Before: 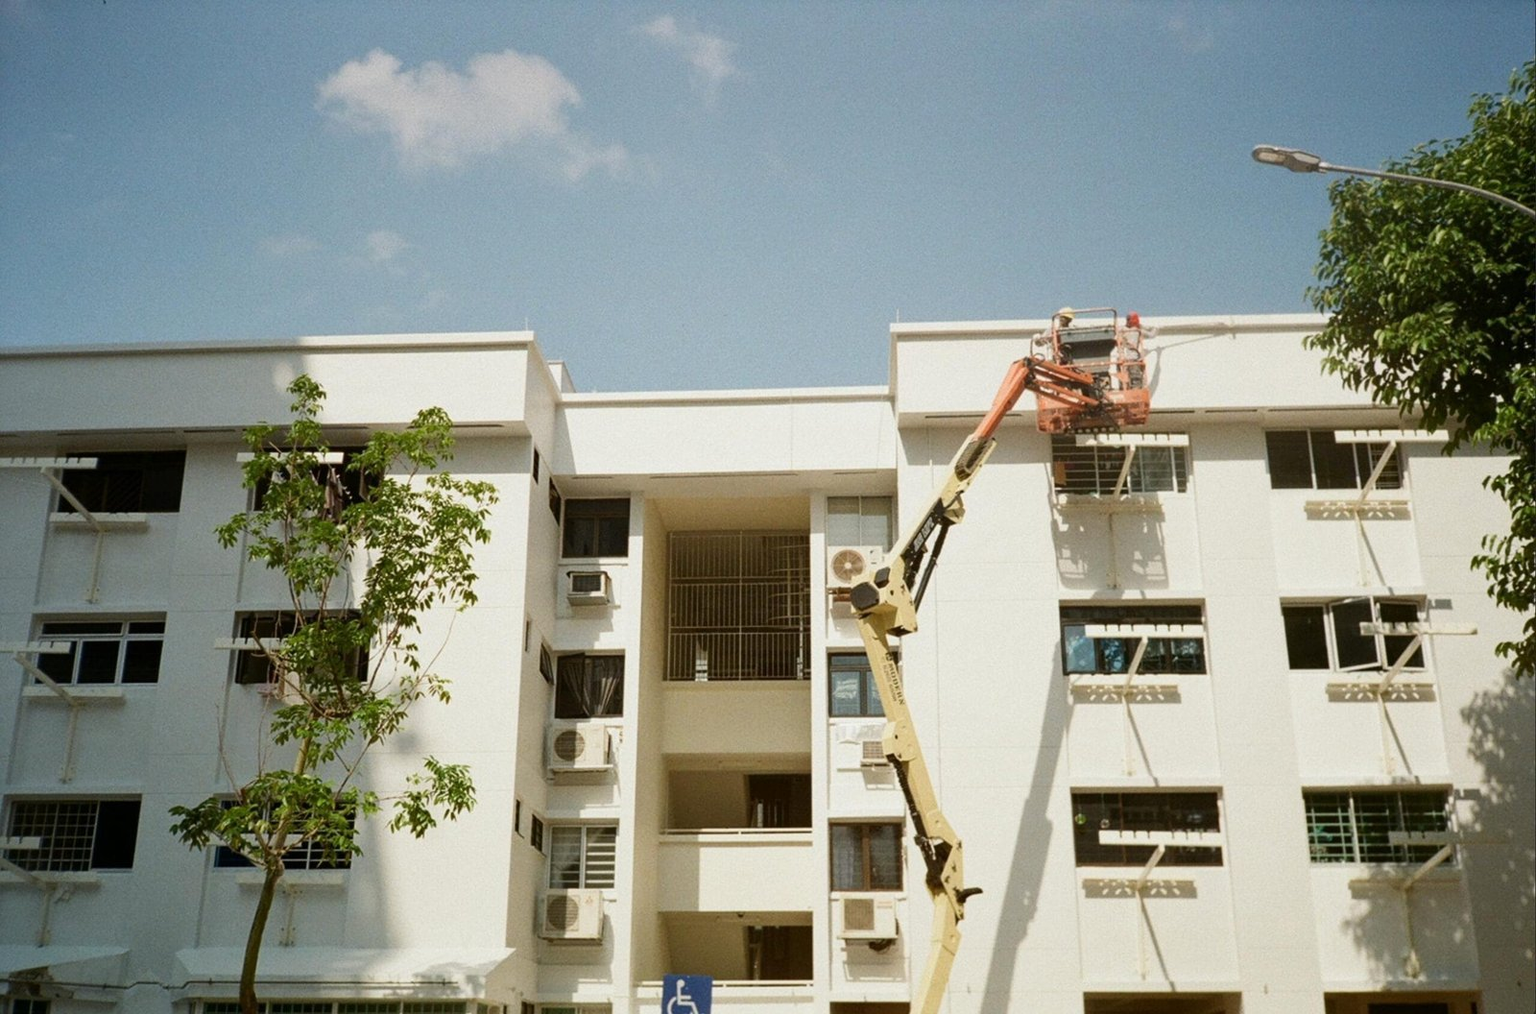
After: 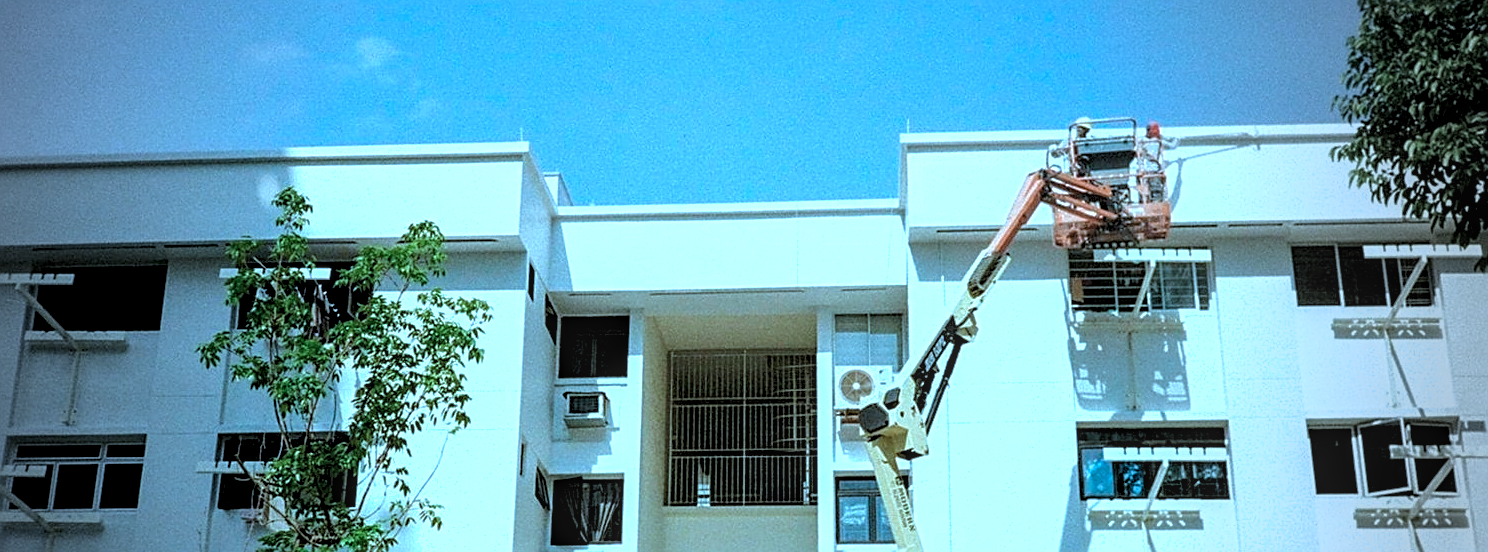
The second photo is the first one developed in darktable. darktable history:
vignetting: fall-off start 64.63%, center (-0.034, 0.148), width/height ratio 0.881
shadows and highlights: shadows -20, white point adjustment -2, highlights -35
local contrast: detail 130%
crop: left 1.744%, top 19.225%, right 5.069%, bottom 28.357%
tone equalizer: -8 EV -0.417 EV, -7 EV -0.389 EV, -6 EV -0.333 EV, -5 EV -0.222 EV, -3 EV 0.222 EV, -2 EV 0.333 EV, -1 EV 0.389 EV, +0 EV 0.417 EV, edges refinement/feathering 500, mask exposure compensation -1.57 EV, preserve details no
sharpen: on, module defaults
rgb levels: levels [[0.013, 0.434, 0.89], [0, 0.5, 1], [0, 0.5, 1]]
color calibration: illuminant custom, x 0.432, y 0.395, temperature 3098 K
